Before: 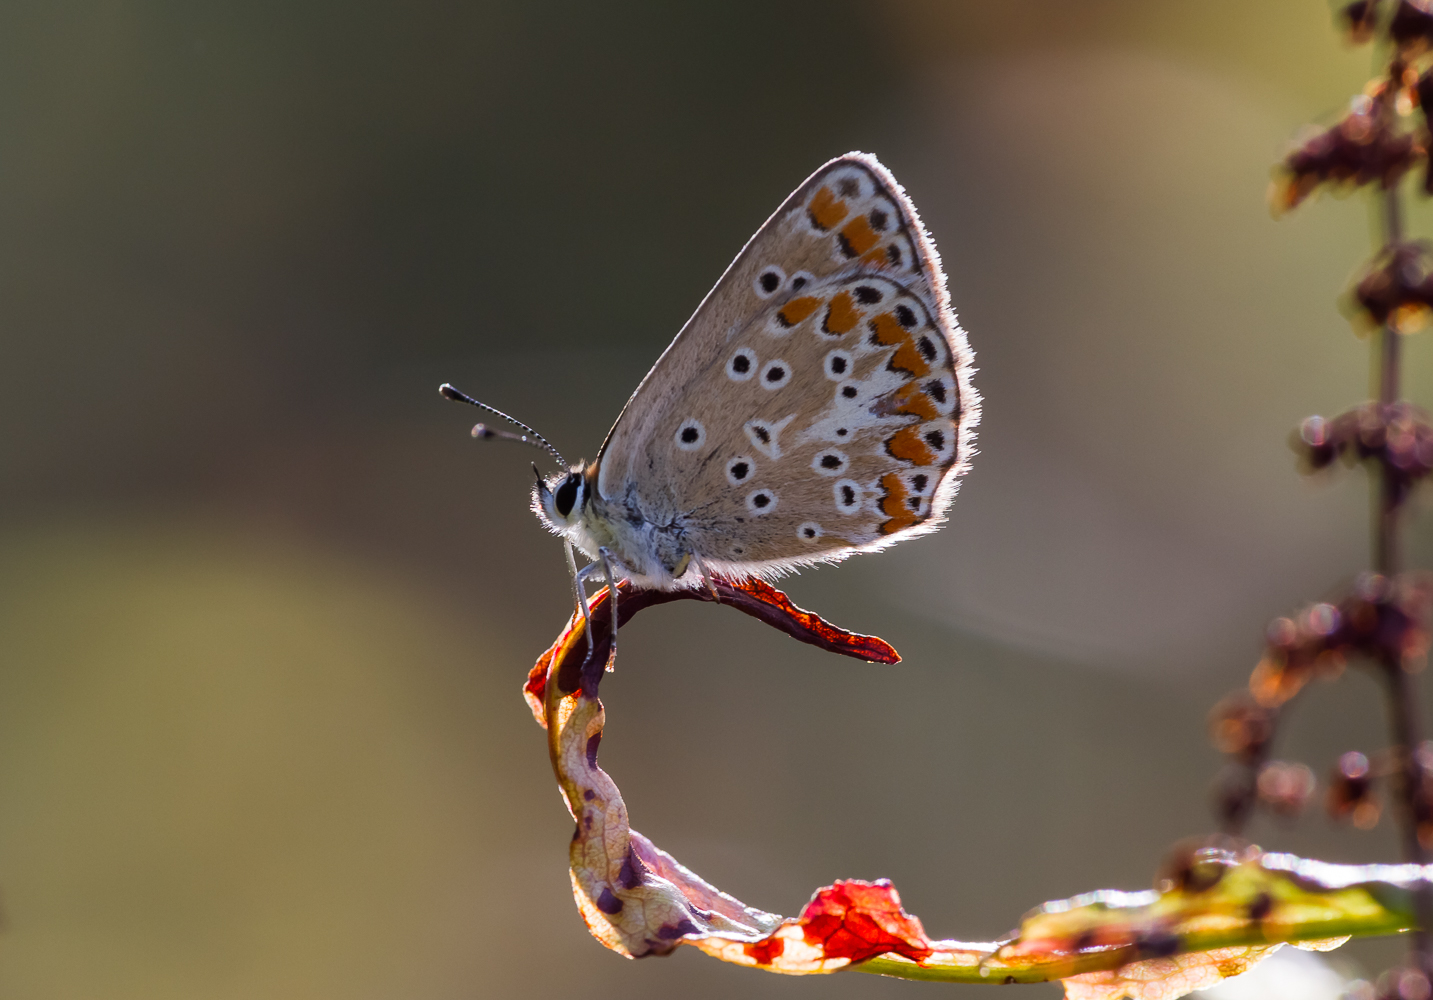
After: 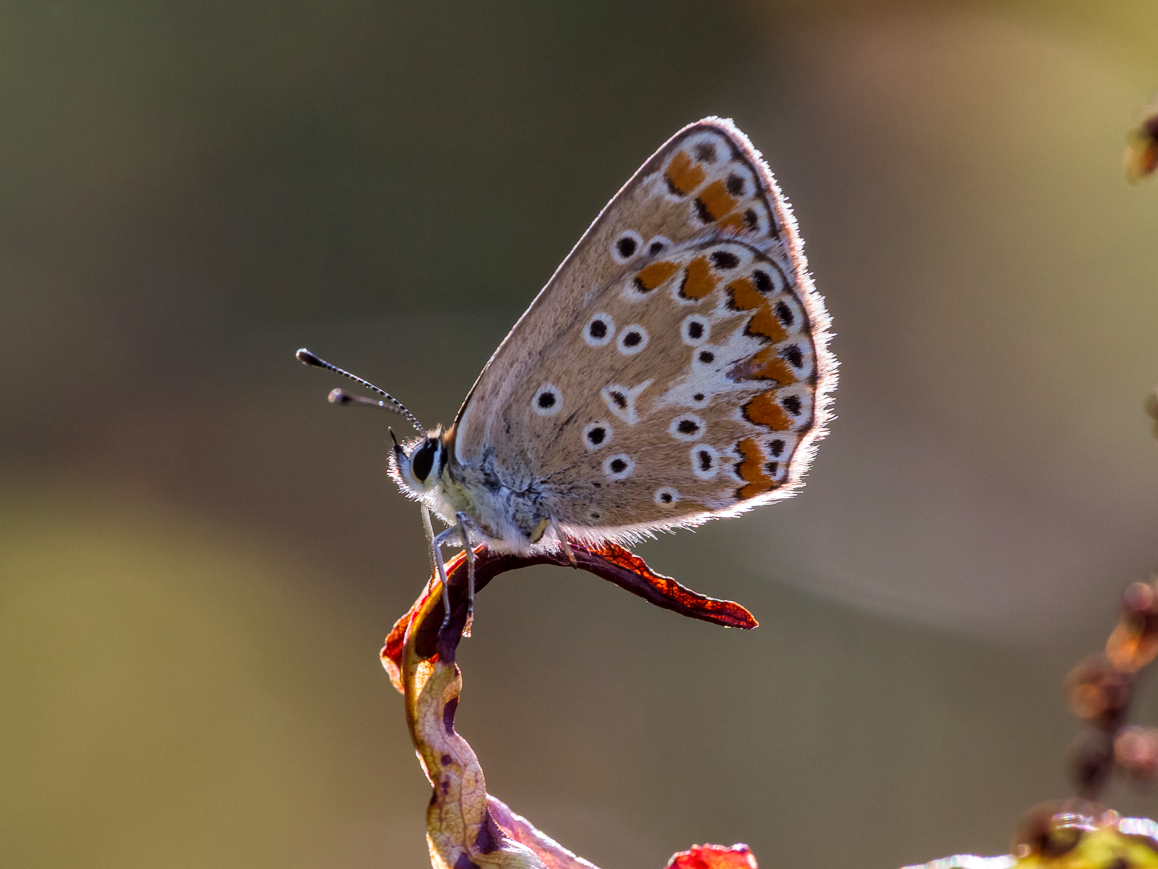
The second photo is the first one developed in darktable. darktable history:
velvia: on, module defaults
local contrast: on, module defaults
shadows and highlights: shadows 39.87, highlights -52.37, low approximation 0.01, soften with gaussian
crop: left 10.003%, top 3.59%, right 9.185%, bottom 9.479%
